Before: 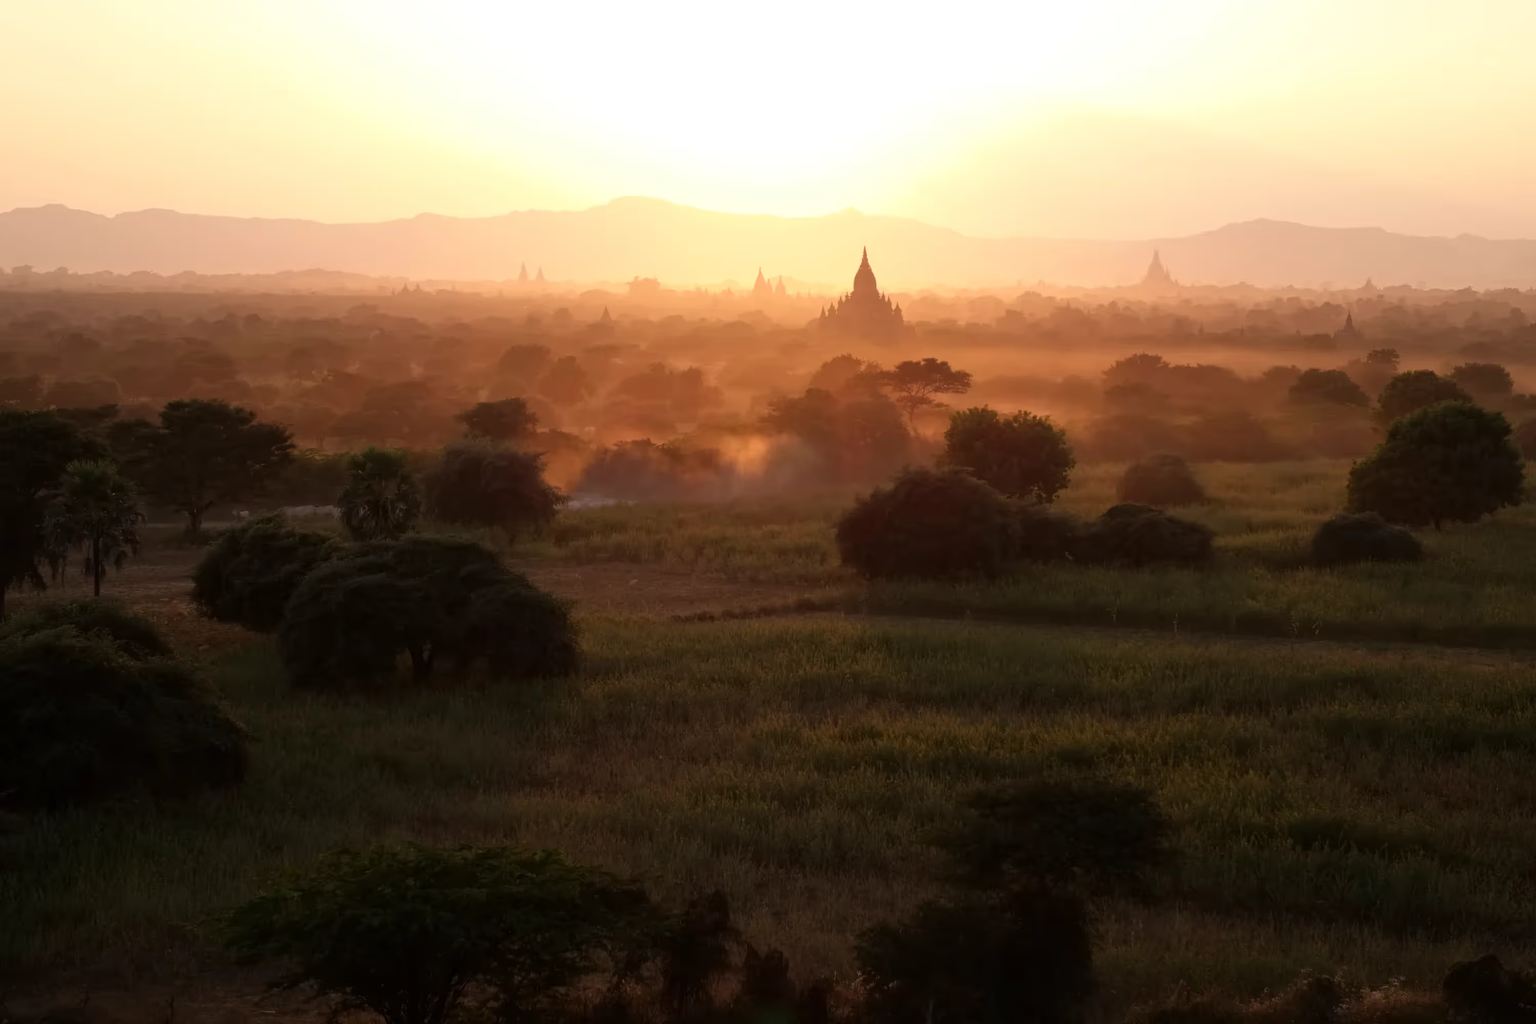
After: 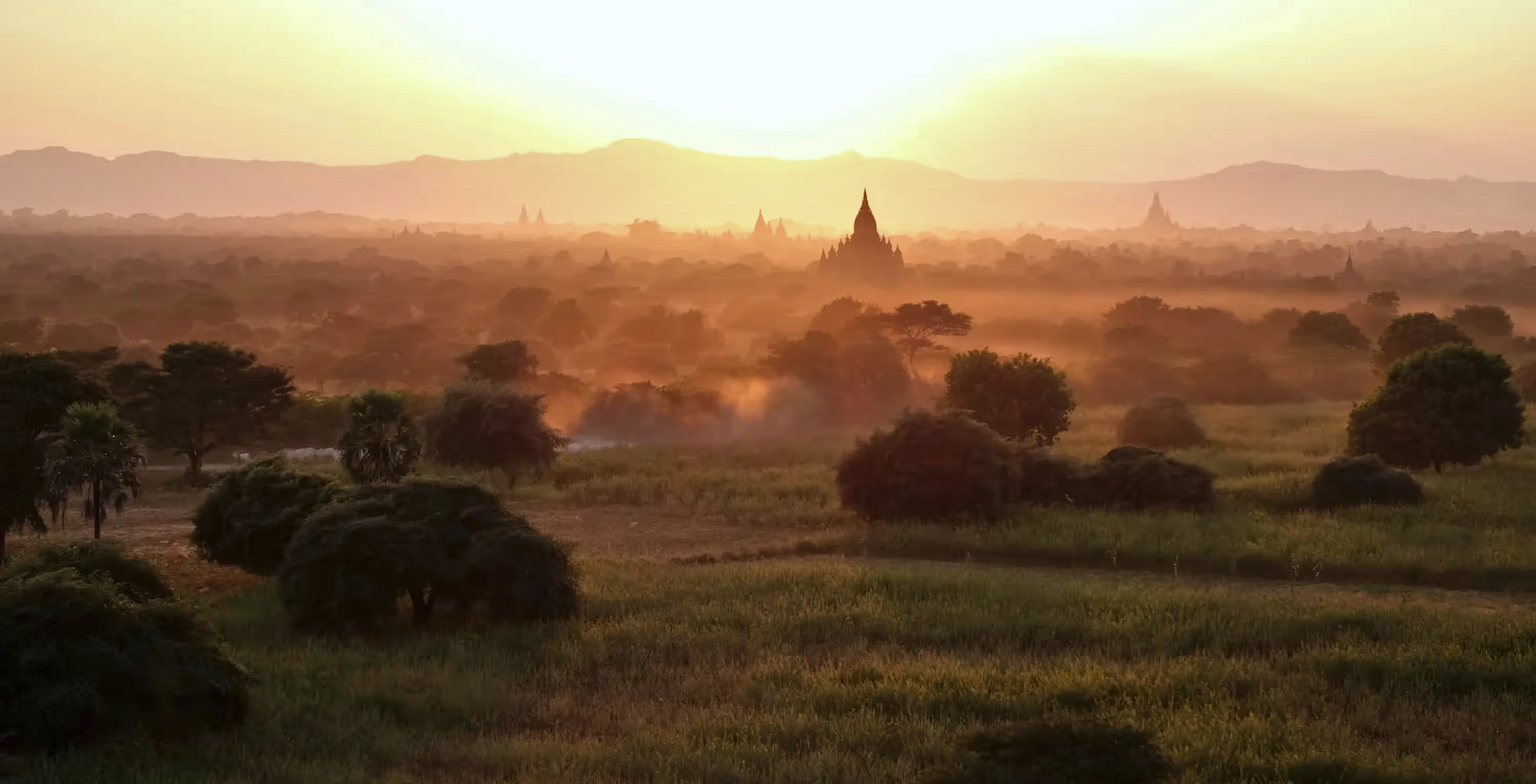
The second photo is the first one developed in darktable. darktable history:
crop: top 5.667%, bottom 17.637%
white balance: red 0.976, blue 1.04
vignetting: fall-off start 97.28%, fall-off radius 79%, brightness -0.462, saturation -0.3, width/height ratio 1.114, dithering 8-bit output, unbound false
shadows and highlights: soften with gaussian
